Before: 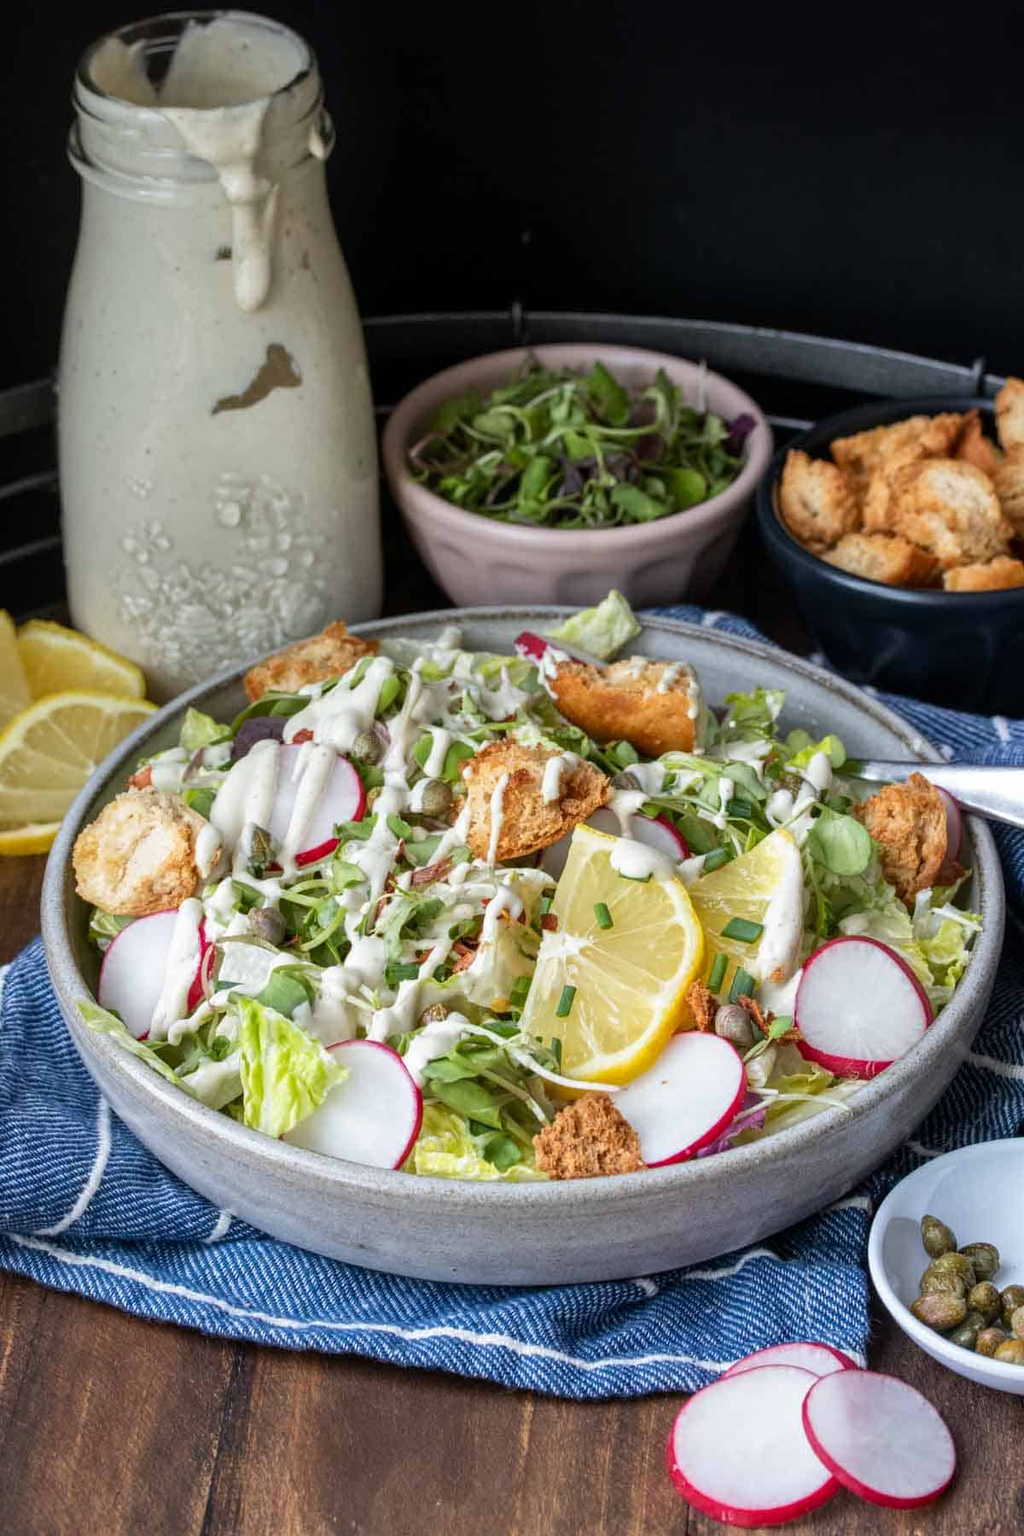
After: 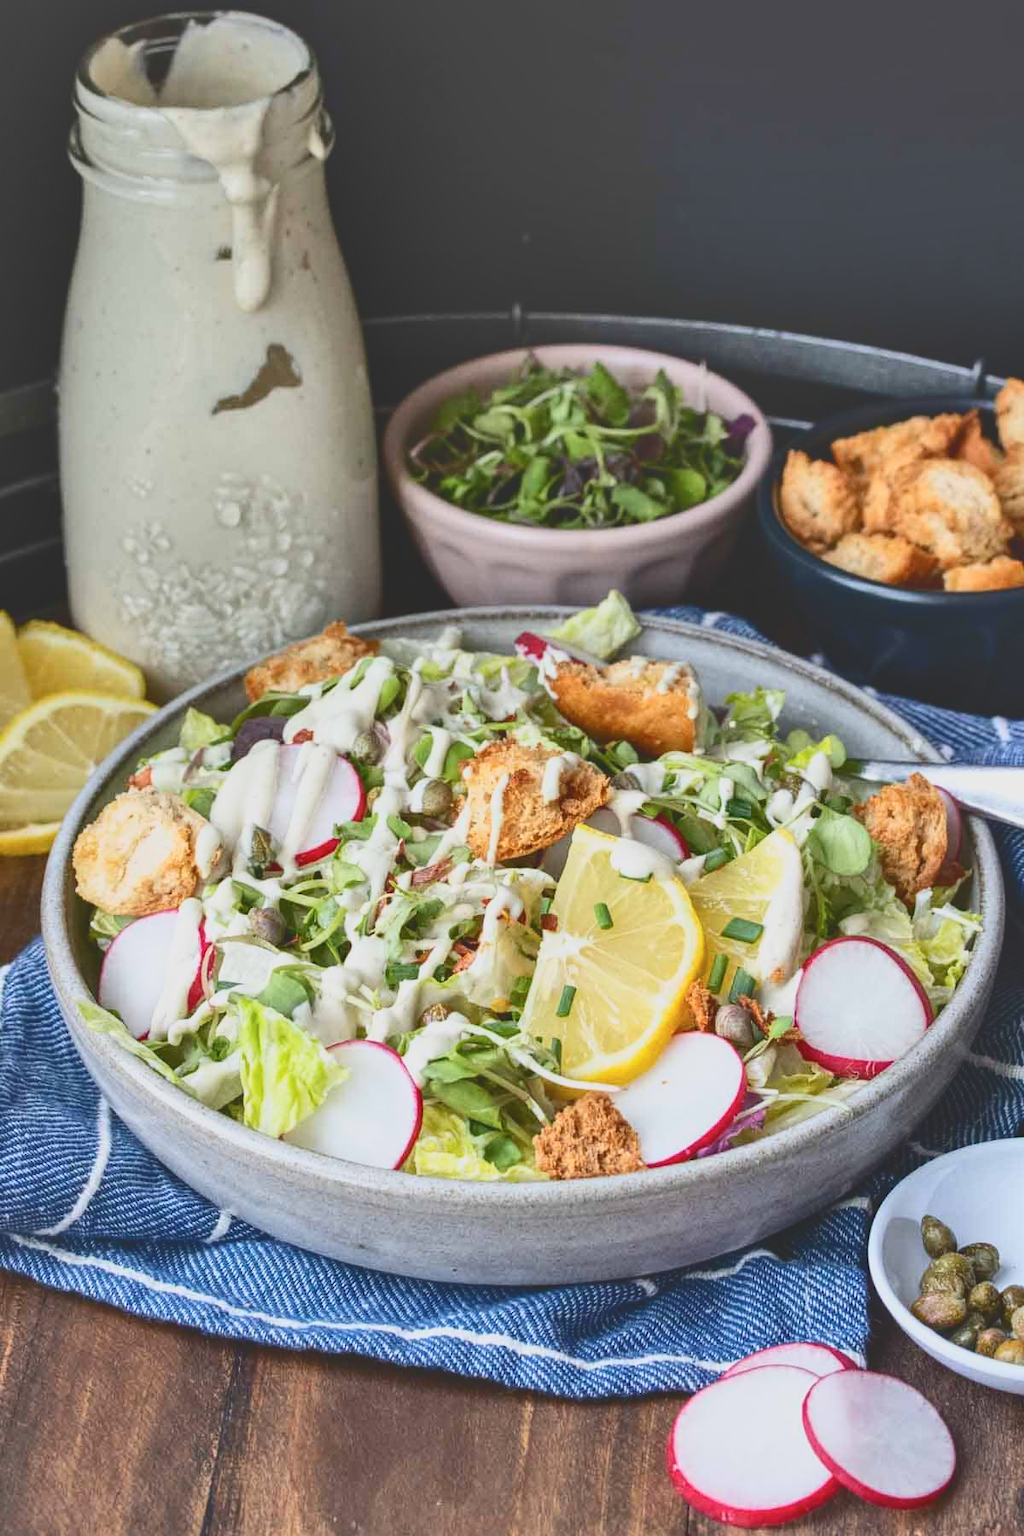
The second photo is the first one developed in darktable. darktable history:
shadows and highlights: radius 112.89, shadows 51.05, white point adjustment 9.12, highlights -2.4, soften with gaussian
tone curve: curves: ch0 [(0, 0.148) (0.191, 0.225) (0.712, 0.695) (0.864, 0.797) (1, 0.839)], color space Lab, independent channels, preserve colors none
